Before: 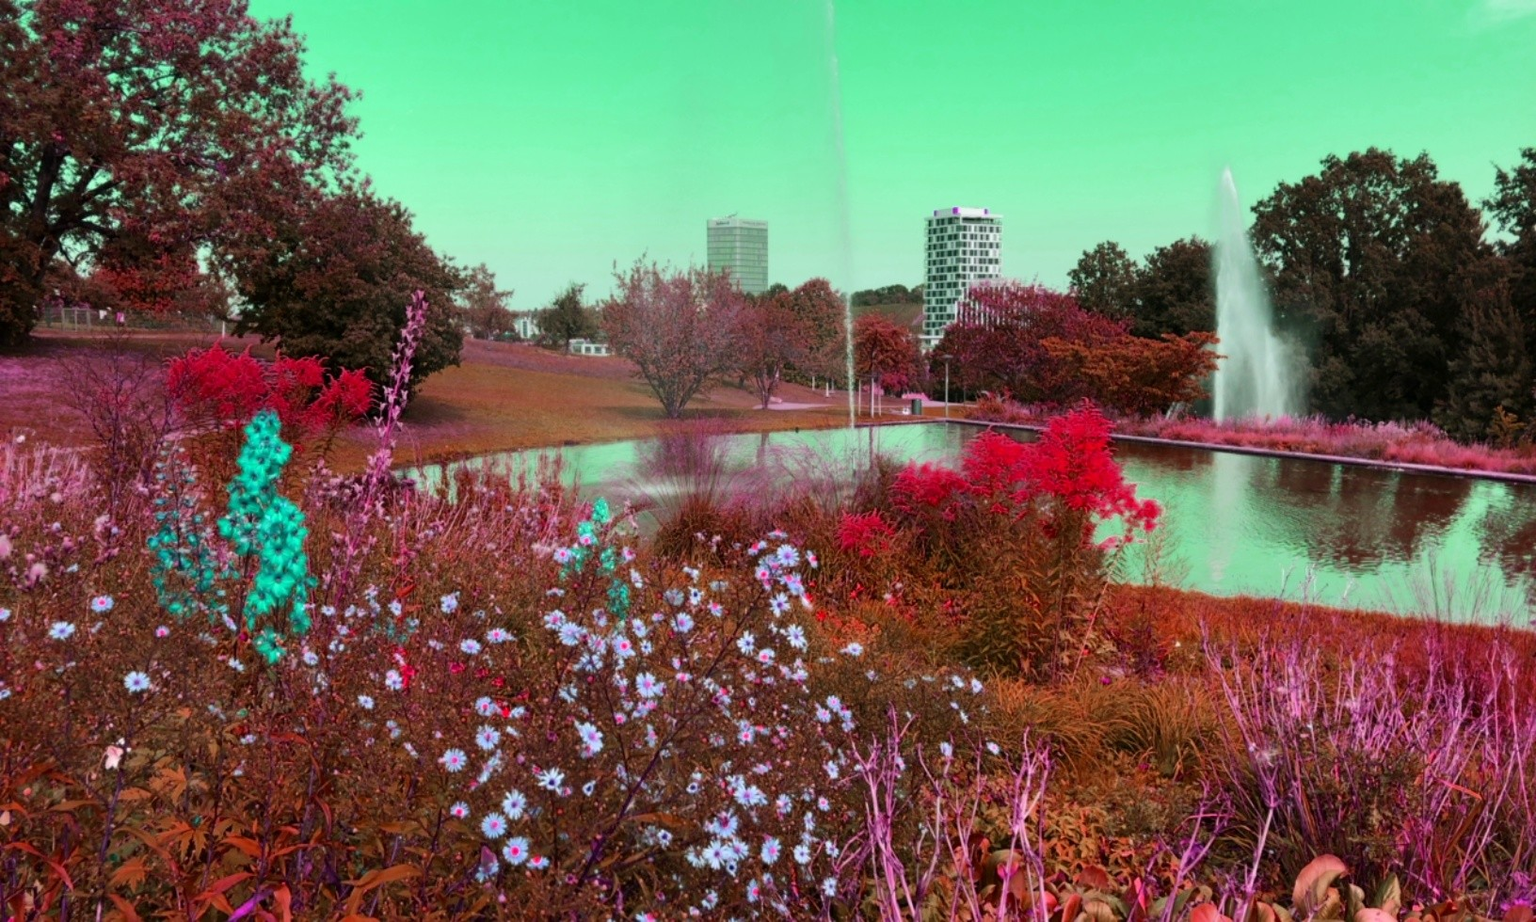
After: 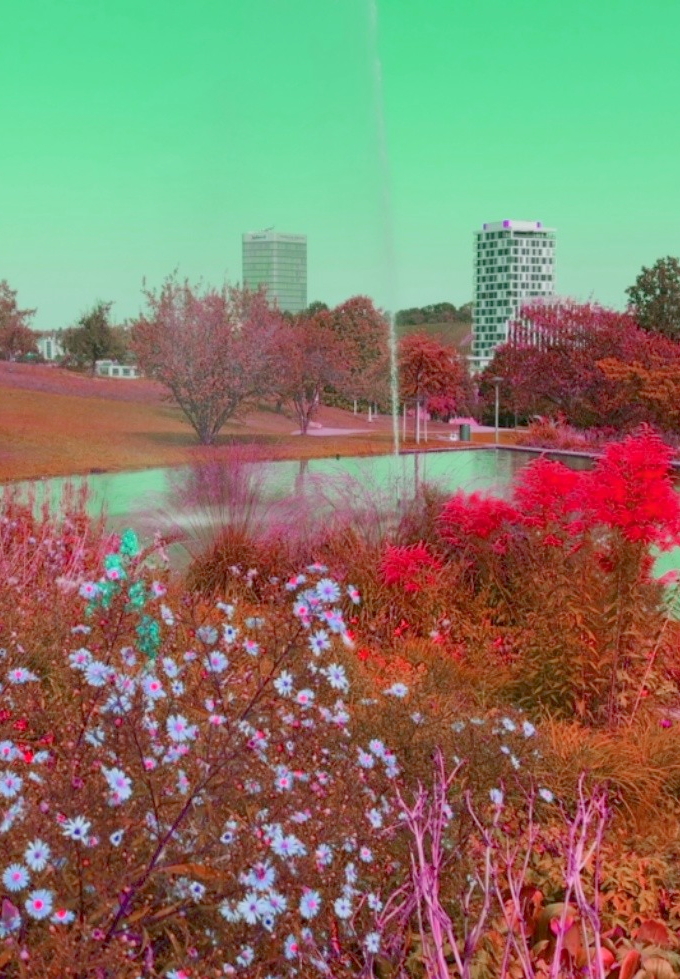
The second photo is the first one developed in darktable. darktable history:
color balance rgb: contrast -30%
exposure: black level correction 0.001, exposure 0.5 EV, compensate exposure bias true, compensate highlight preservation false
split-toning: shadows › saturation 0.61, highlights › saturation 0.58, balance -28.74, compress 87.36%
crop: left 31.229%, right 27.105%
